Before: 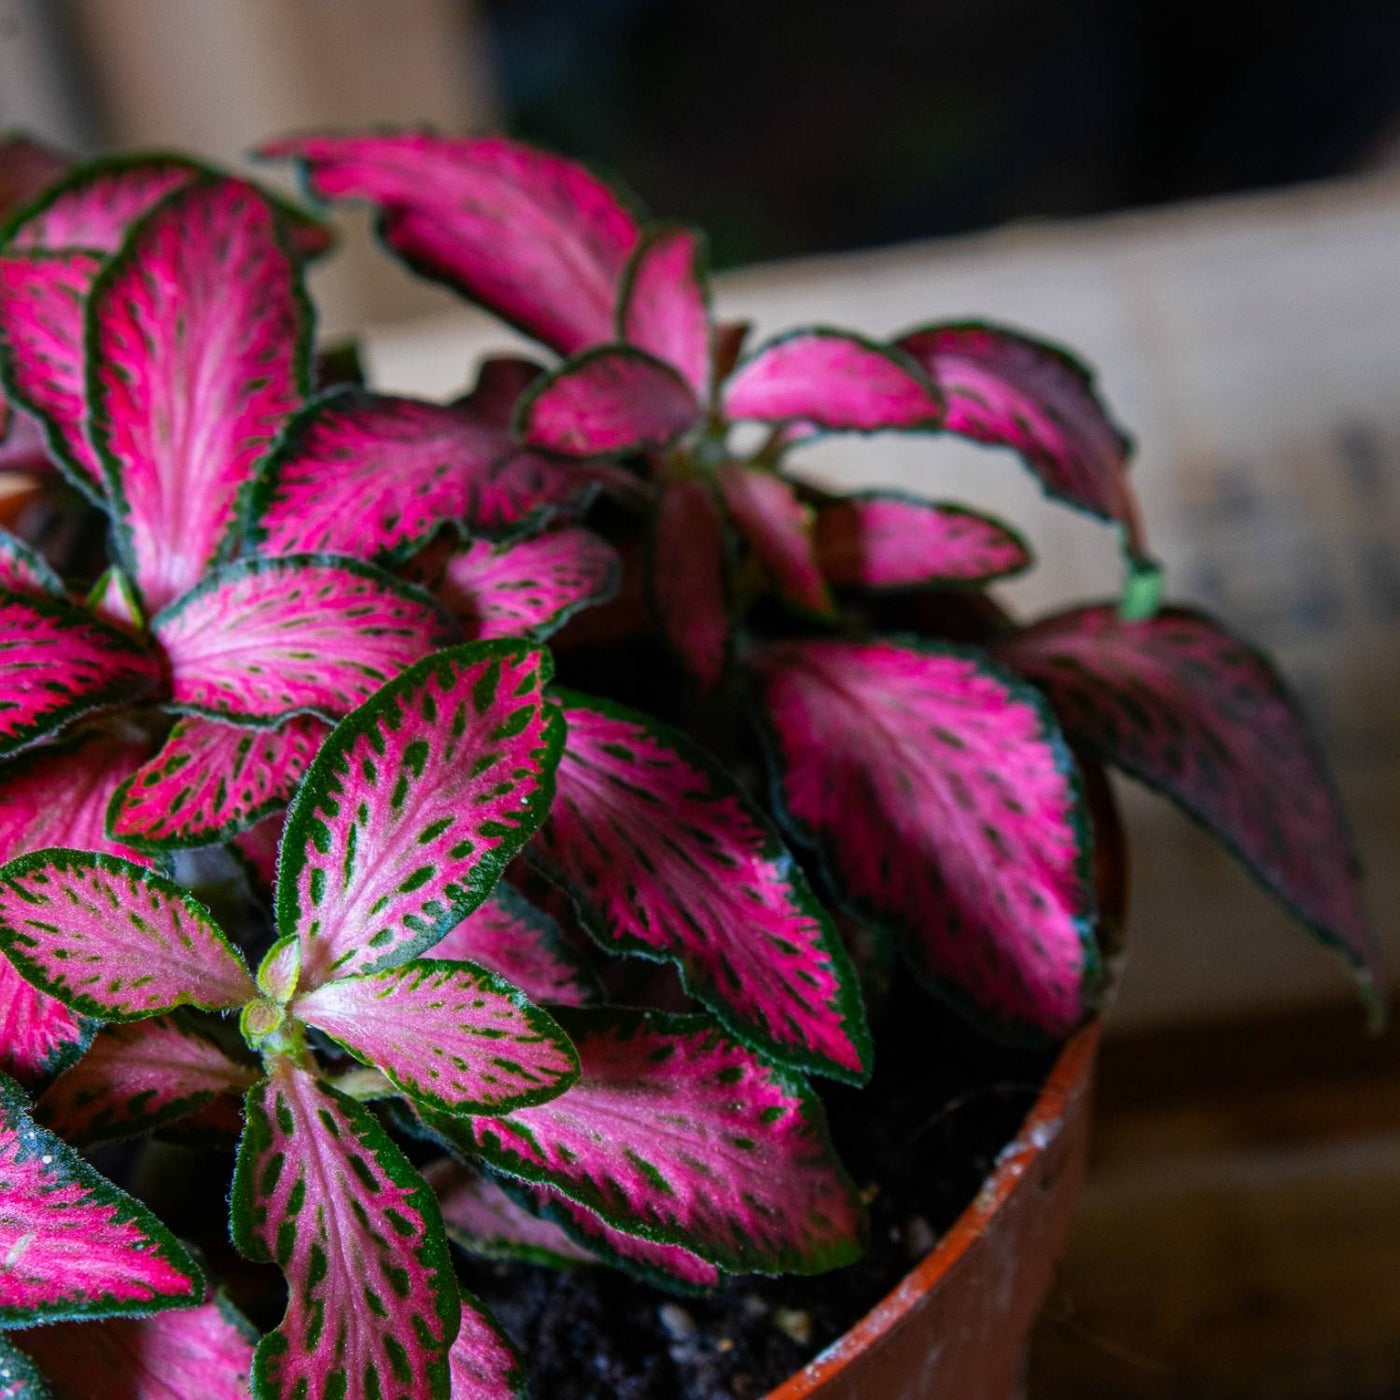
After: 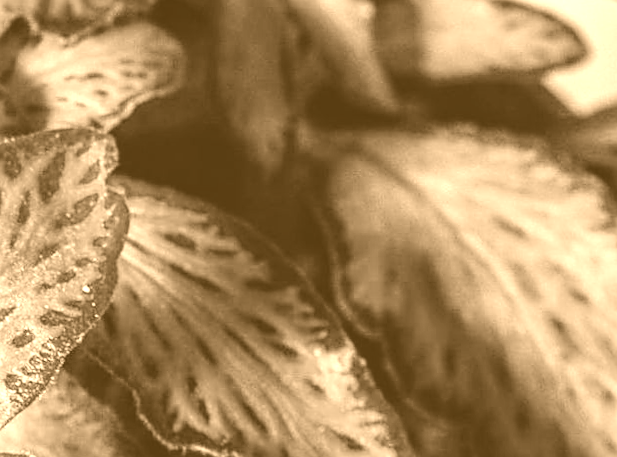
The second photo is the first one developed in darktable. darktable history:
crop: left 31.751%, top 32.172%, right 27.8%, bottom 35.83%
rotate and perspective: rotation 0.128°, lens shift (vertical) -0.181, lens shift (horizontal) -0.044, shear 0.001, automatic cropping off
filmic rgb: black relative exposure -7.65 EV, white relative exposure 4.56 EV, hardness 3.61
local contrast: detail 130%
exposure: black level correction -0.005, exposure 1 EV, compensate highlight preservation false
sharpen: on, module defaults
colorize: hue 28.8°, source mix 100%
